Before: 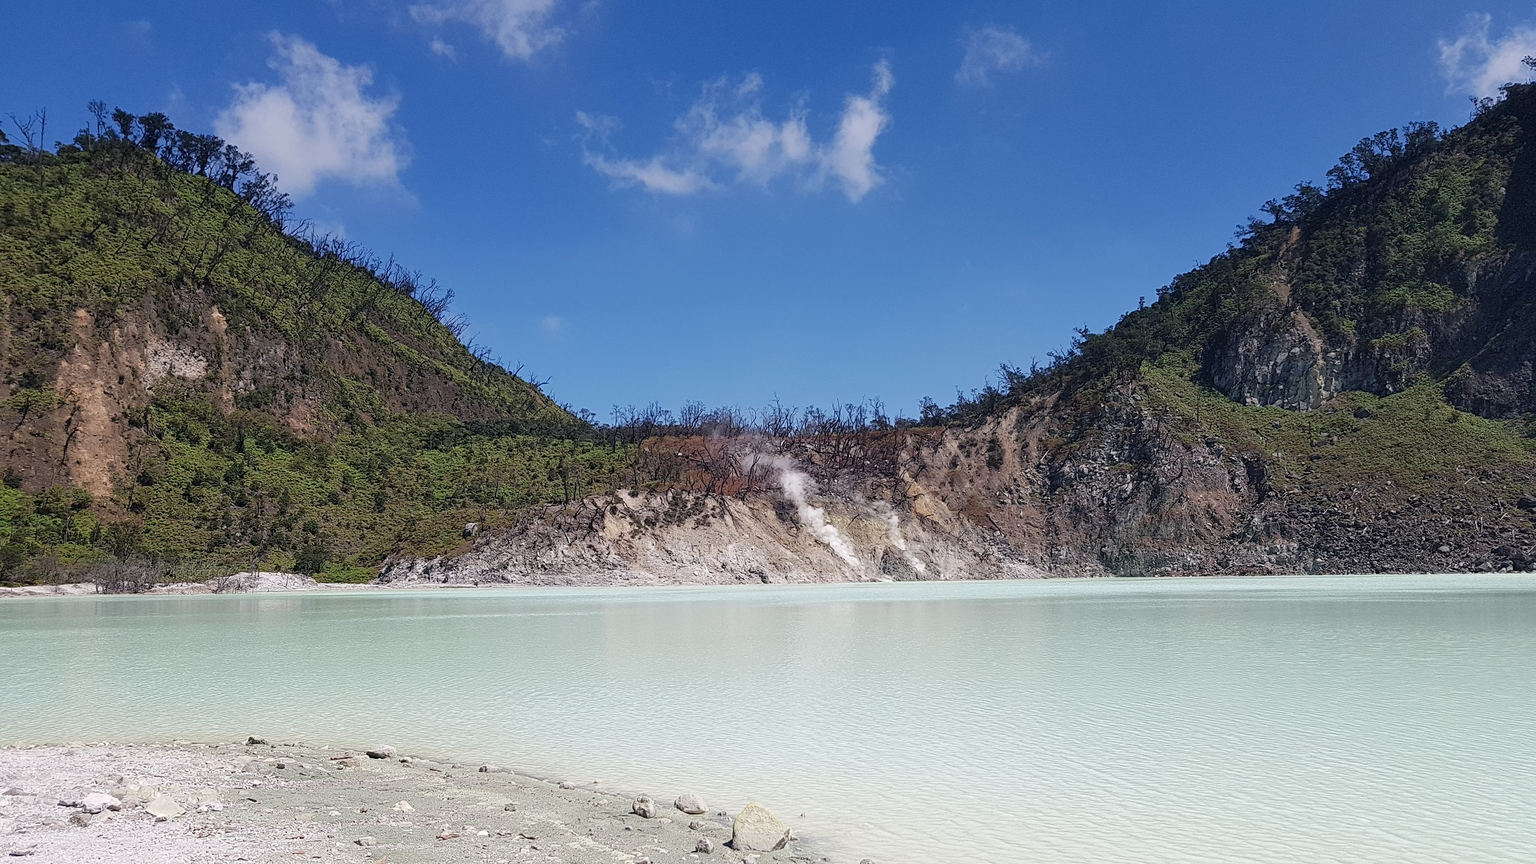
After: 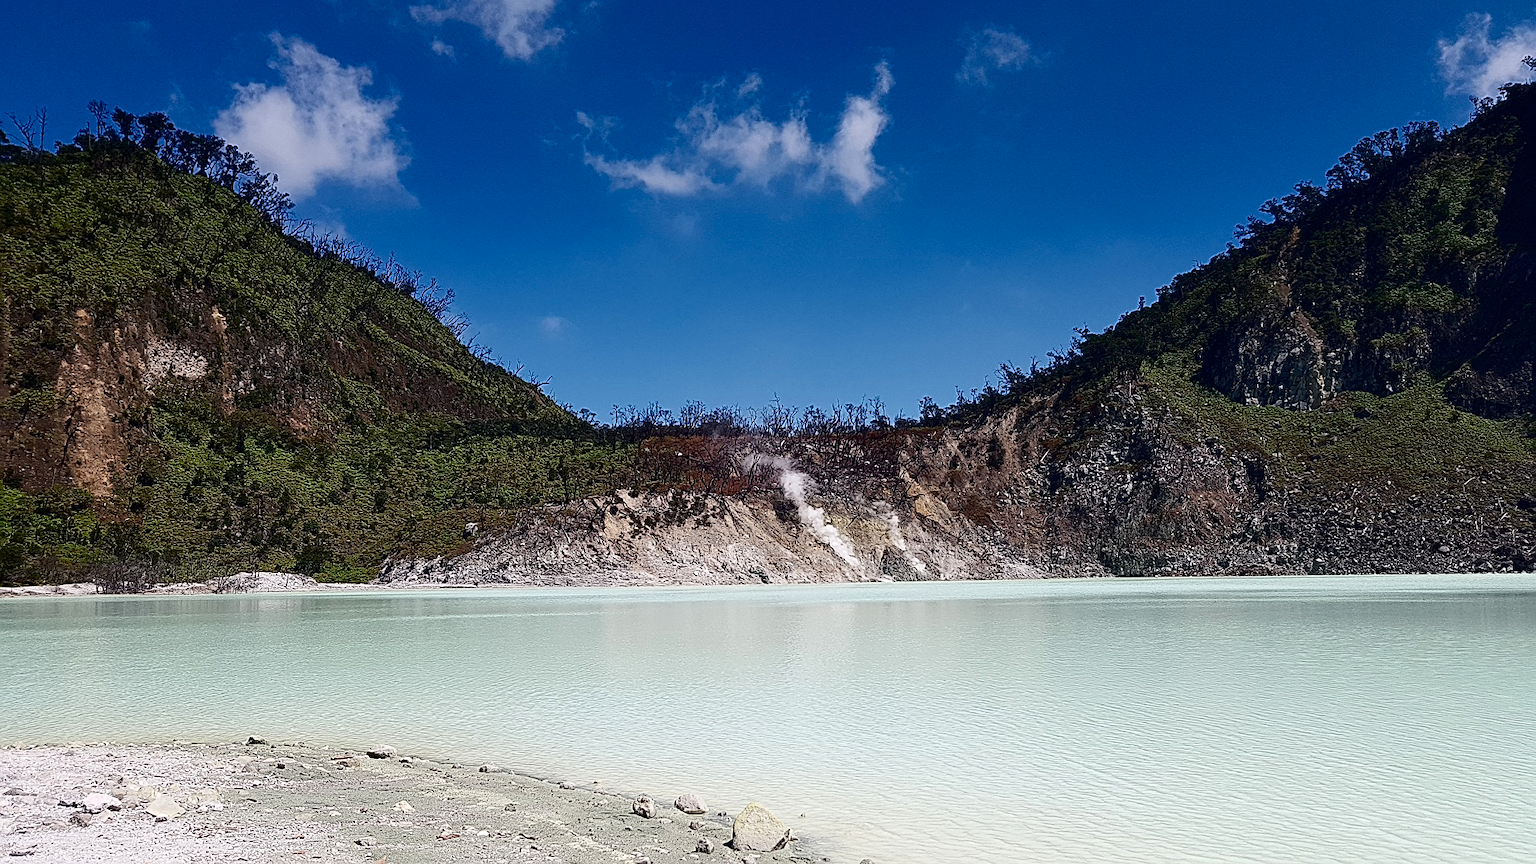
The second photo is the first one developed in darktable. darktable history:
sharpen: on, module defaults
contrast brightness saturation: contrast 0.24, brightness -0.24, saturation 0.14
